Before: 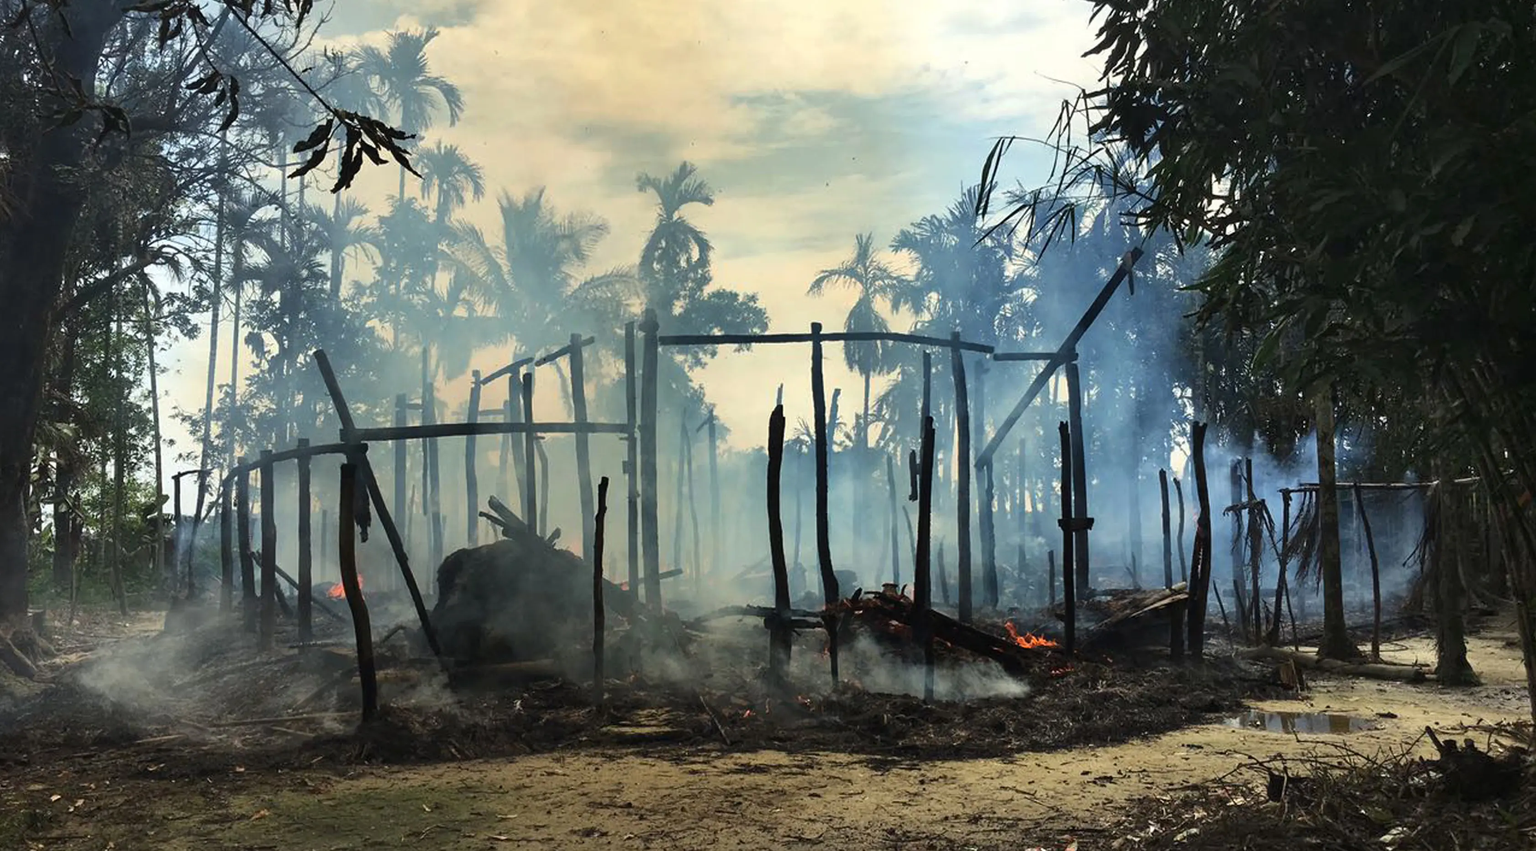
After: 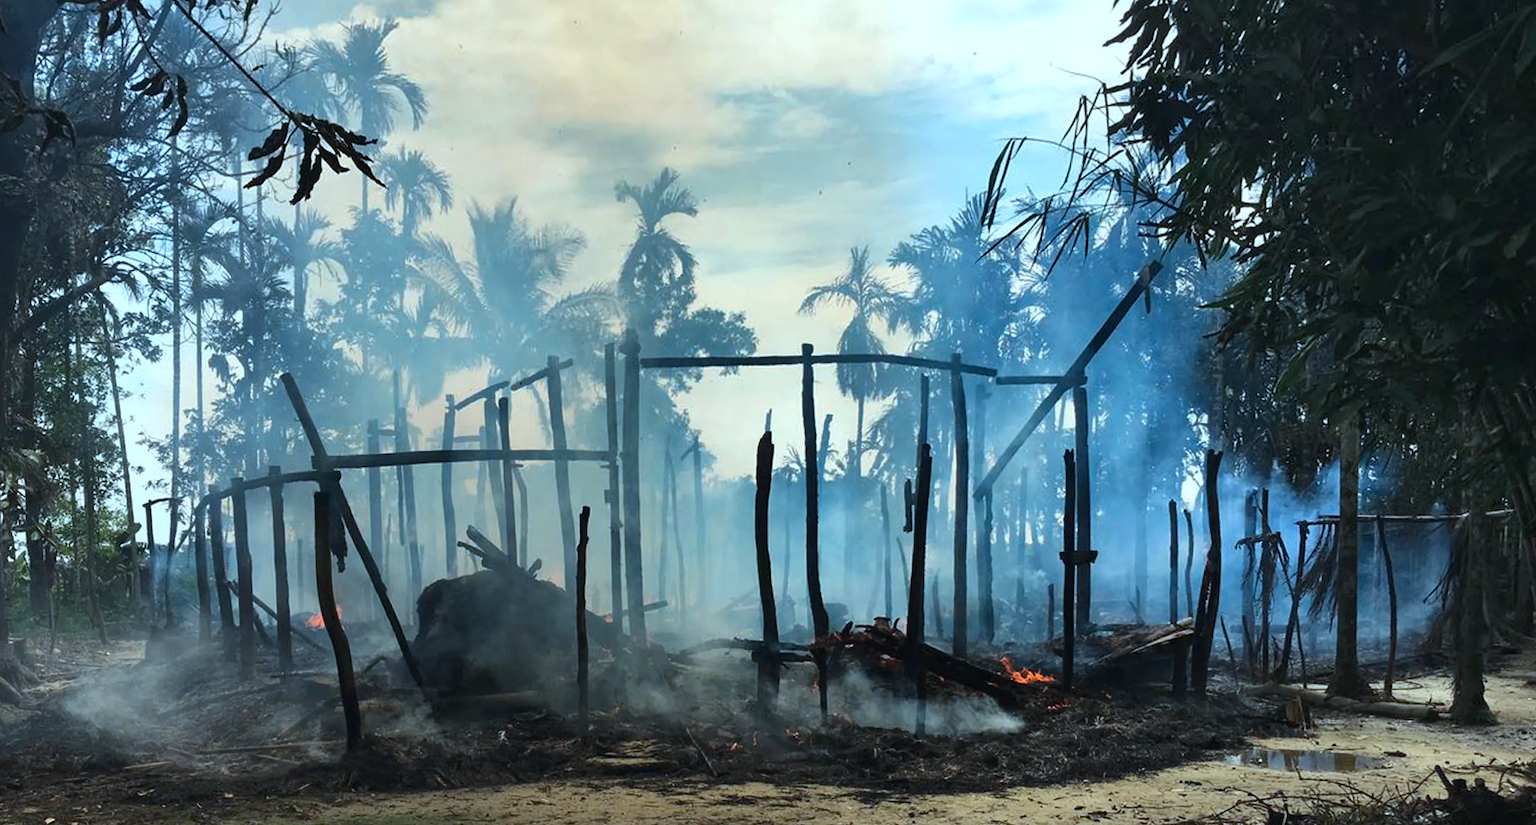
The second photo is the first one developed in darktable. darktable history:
crop: top 0.448%, right 0.264%, bottom 5.045%
color calibration: output R [1.063, -0.012, -0.003, 0], output G [0, 1.022, 0.021, 0], output B [-0.079, 0.047, 1, 0], illuminant custom, x 0.389, y 0.387, temperature 3838.64 K
rotate and perspective: rotation 0.074°, lens shift (vertical) 0.096, lens shift (horizontal) -0.041, crop left 0.043, crop right 0.952, crop top 0.024, crop bottom 0.979
